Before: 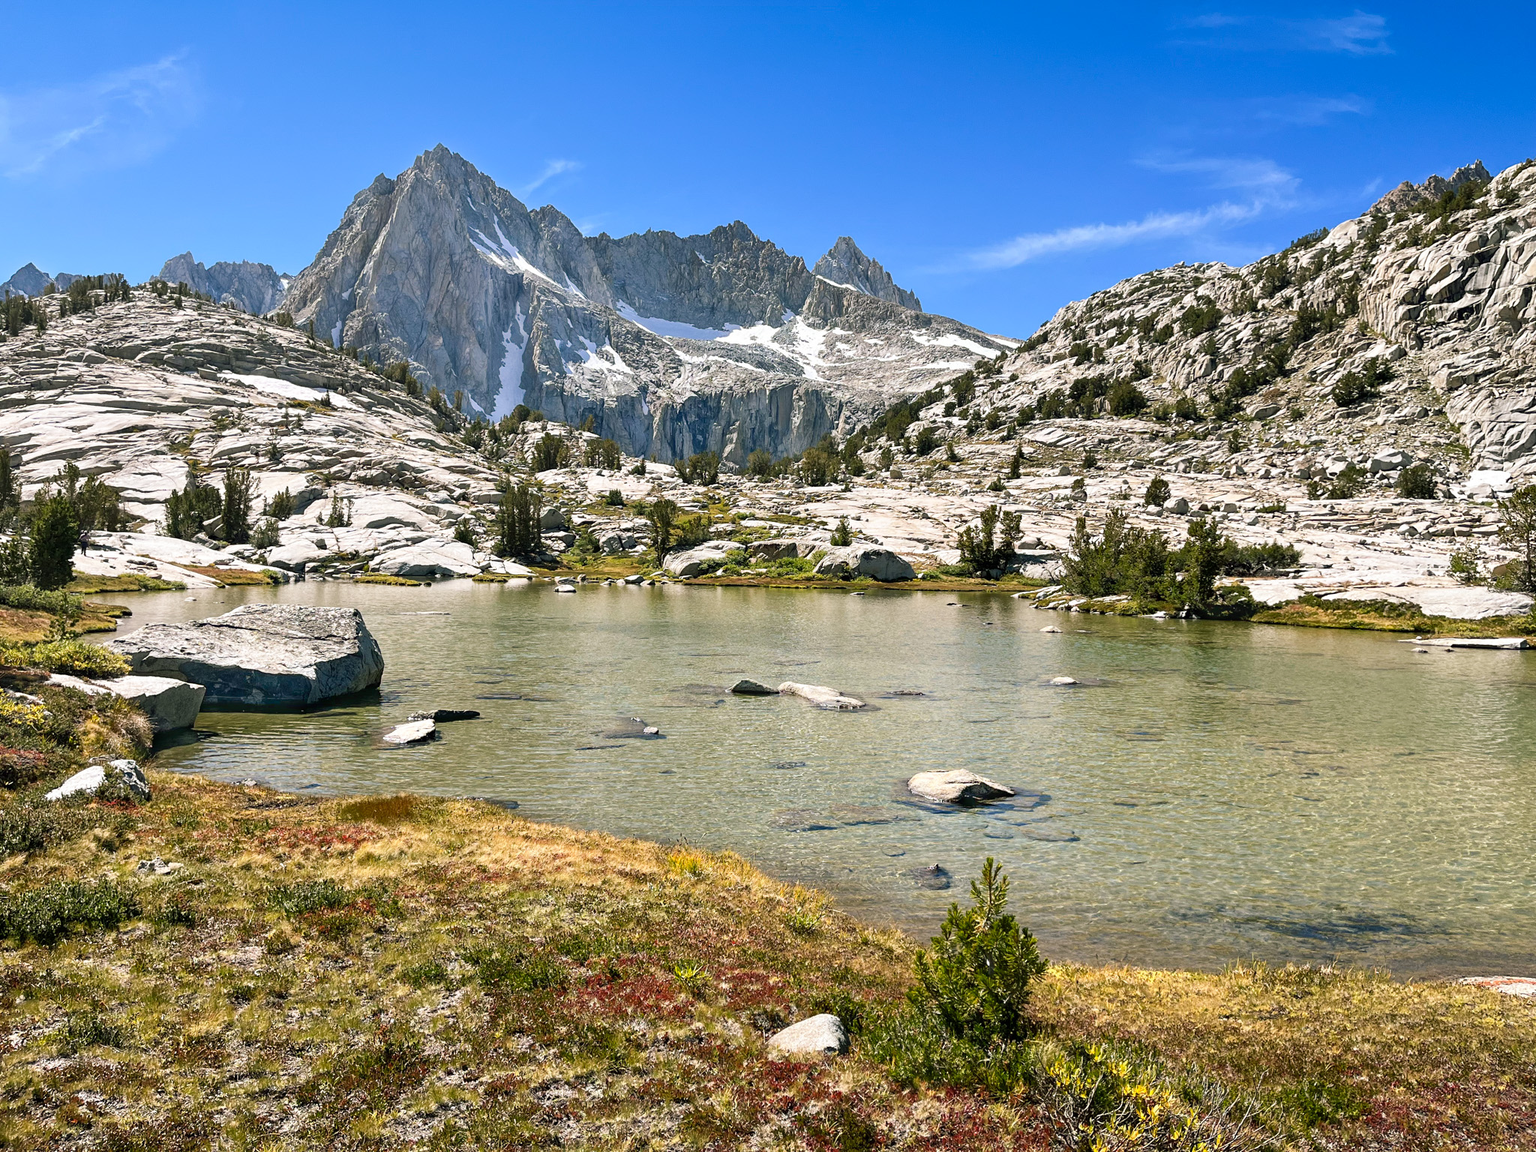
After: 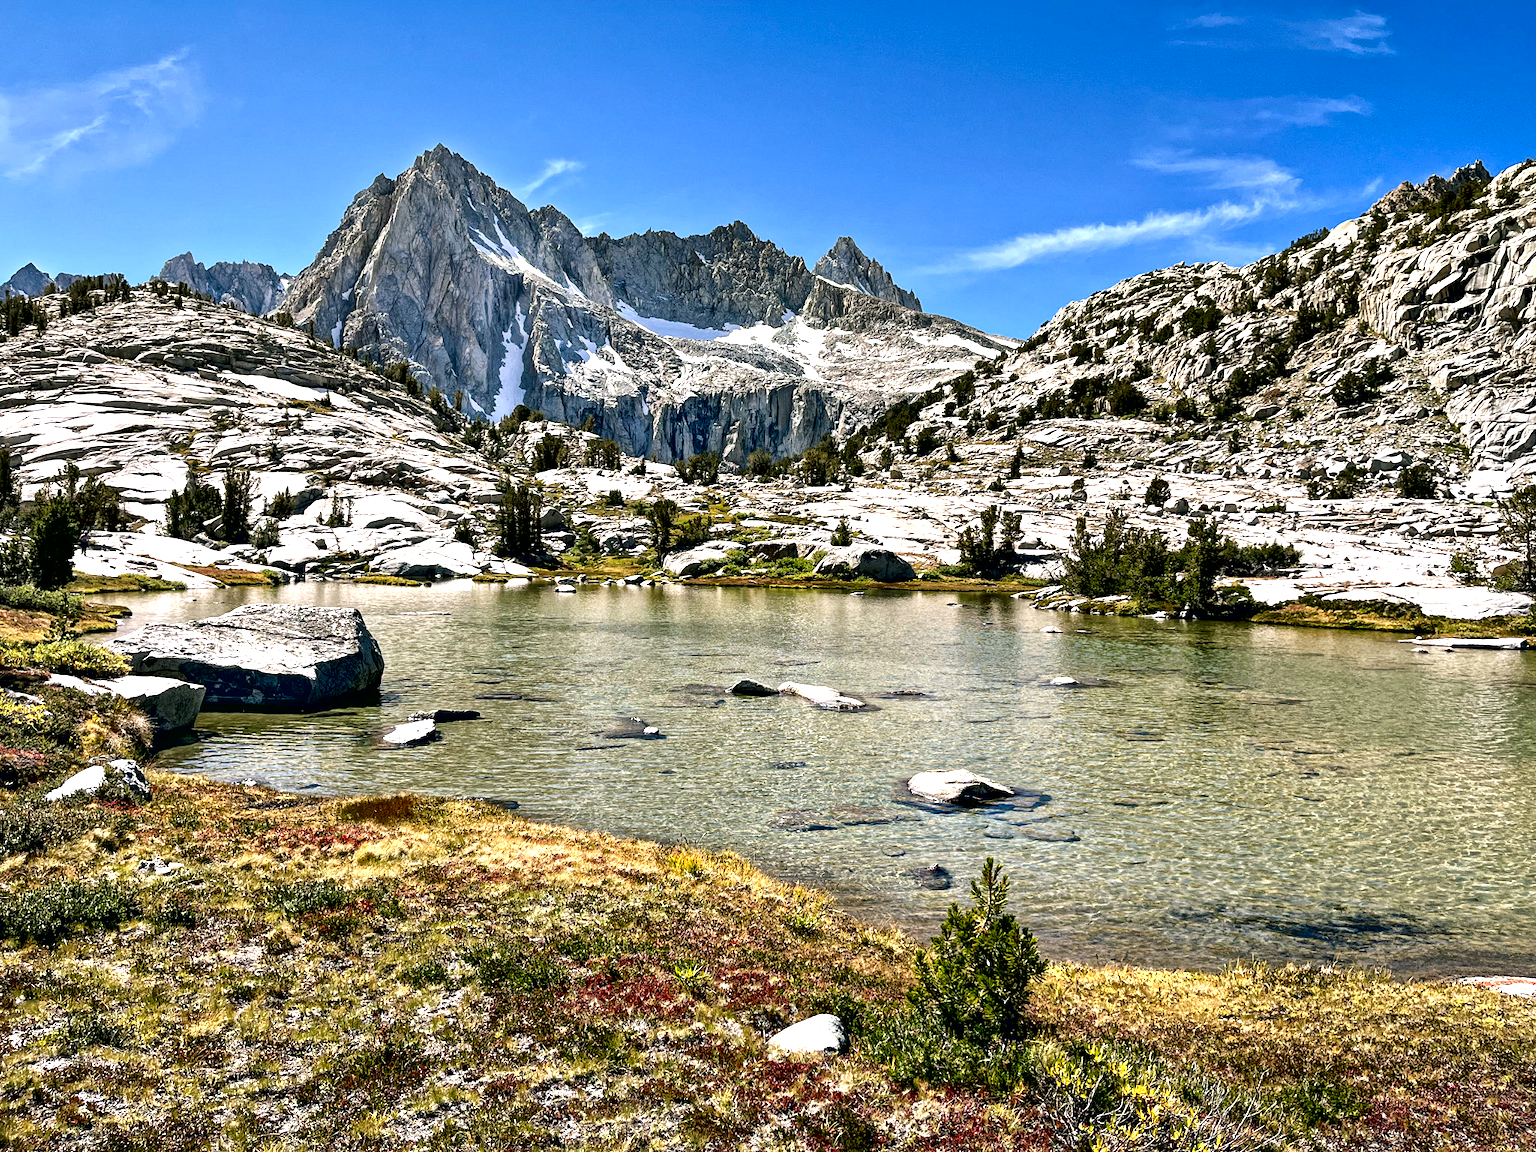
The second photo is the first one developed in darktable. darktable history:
contrast equalizer: octaves 7, y [[0.6 ×6], [0.55 ×6], [0 ×6], [0 ×6], [0 ×6]]
local contrast: mode bilateral grid, contrast 20, coarseness 19, detail 163%, midtone range 0.2
